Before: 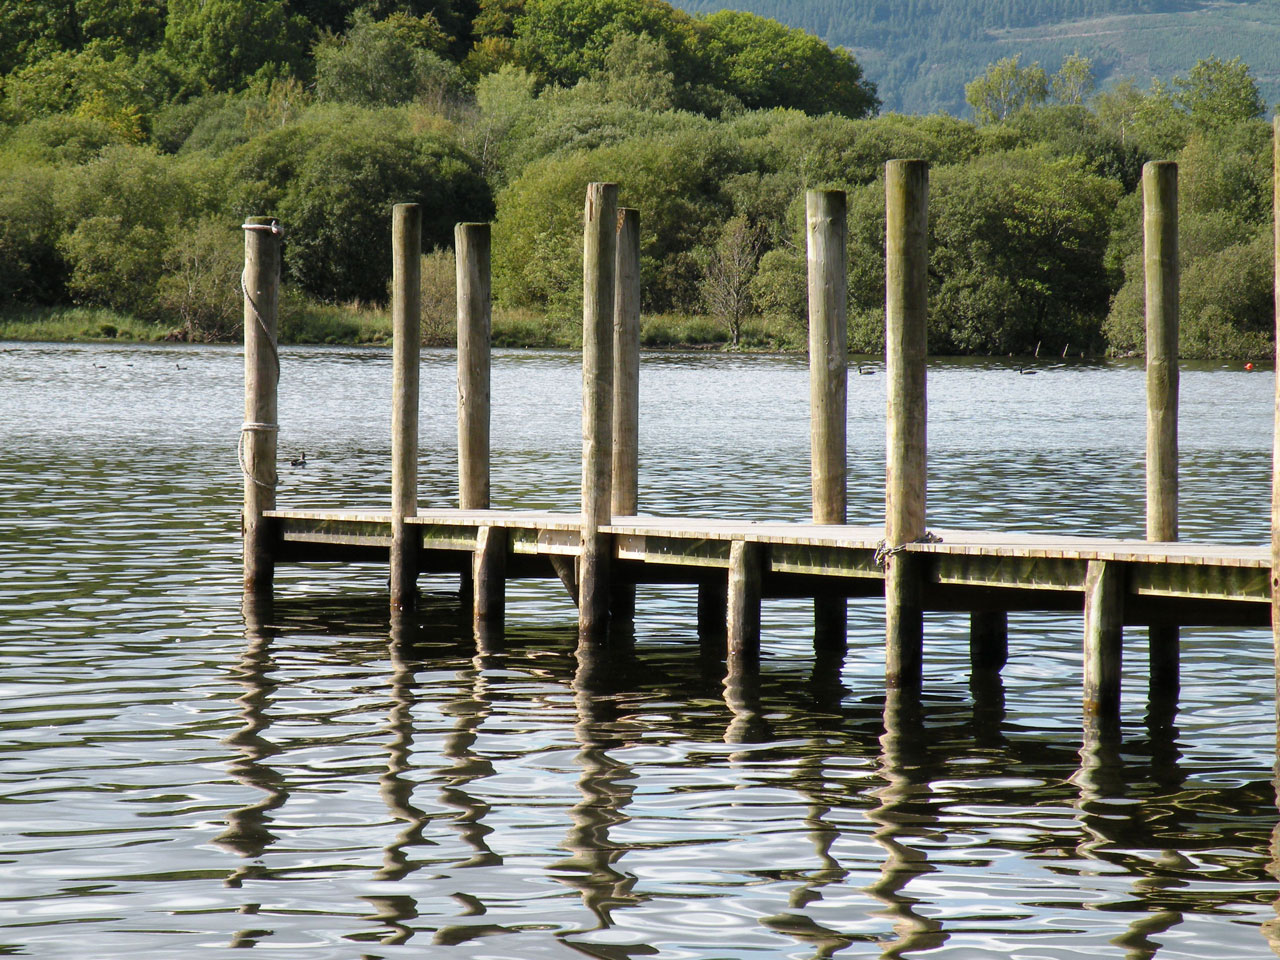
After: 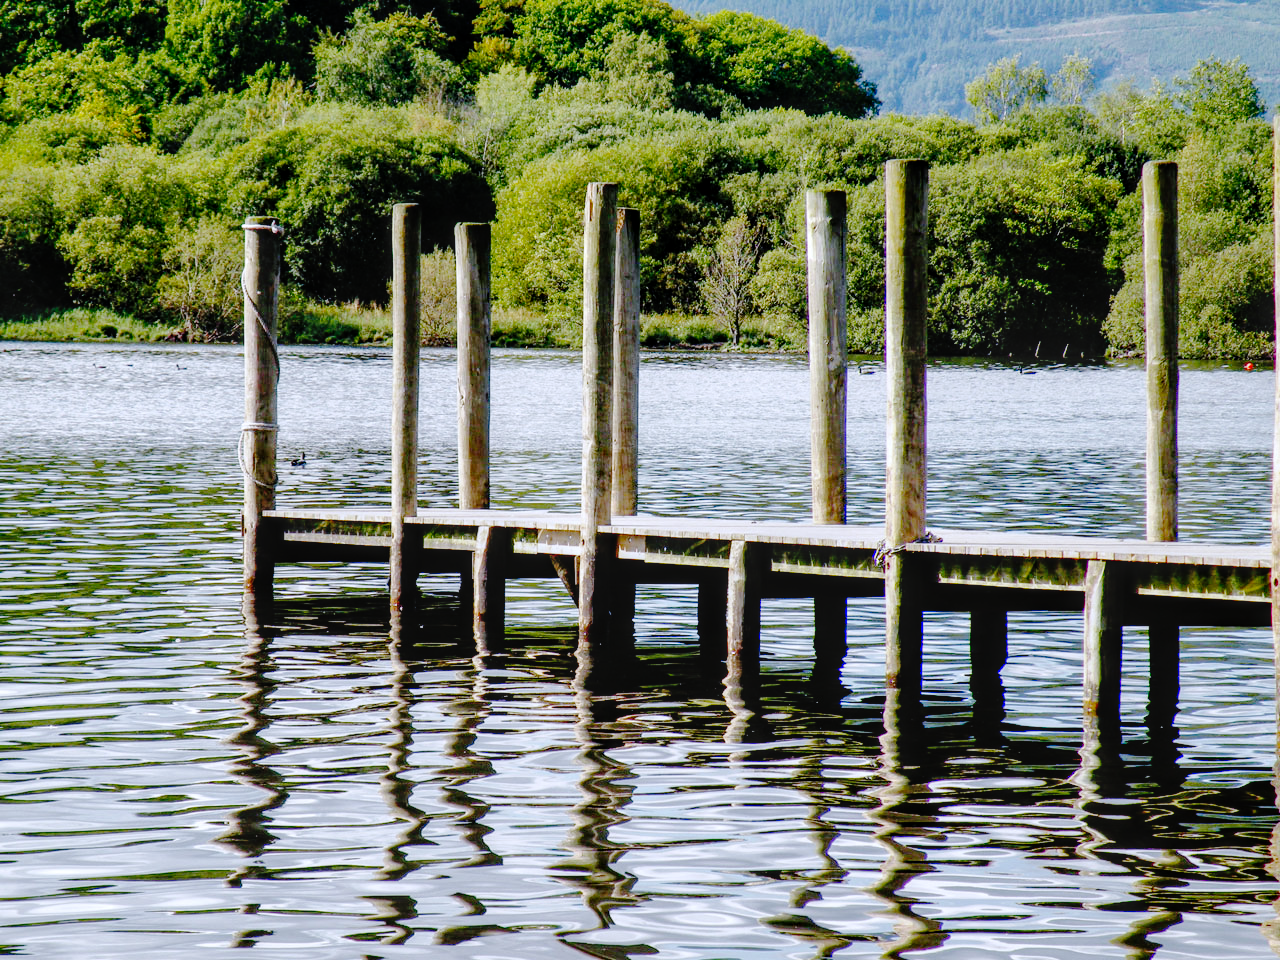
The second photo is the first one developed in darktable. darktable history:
base curve: curves: ch0 [(0, 0) (0.036, 0.01) (0.123, 0.254) (0.258, 0.504) (0.507, 0.748) (1, 1)], preserve colors none
white balance: red 0.967, blue 1.119, emerald 0.756
shadows and highlights: on, module defaults
local contrast: on, module defaults
